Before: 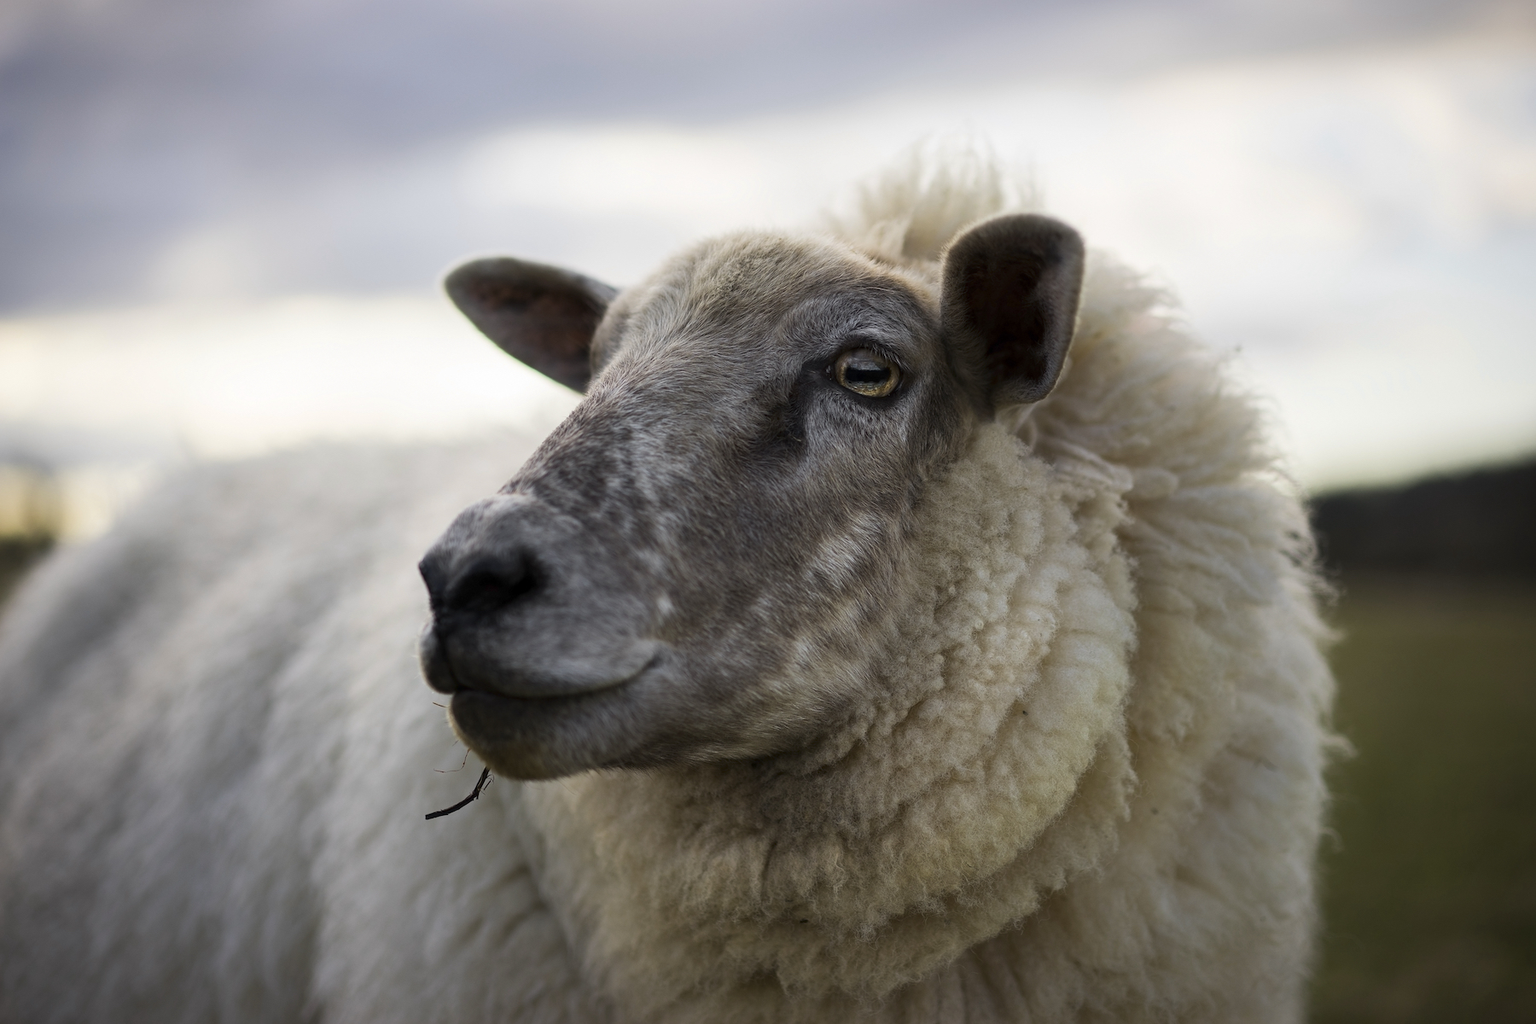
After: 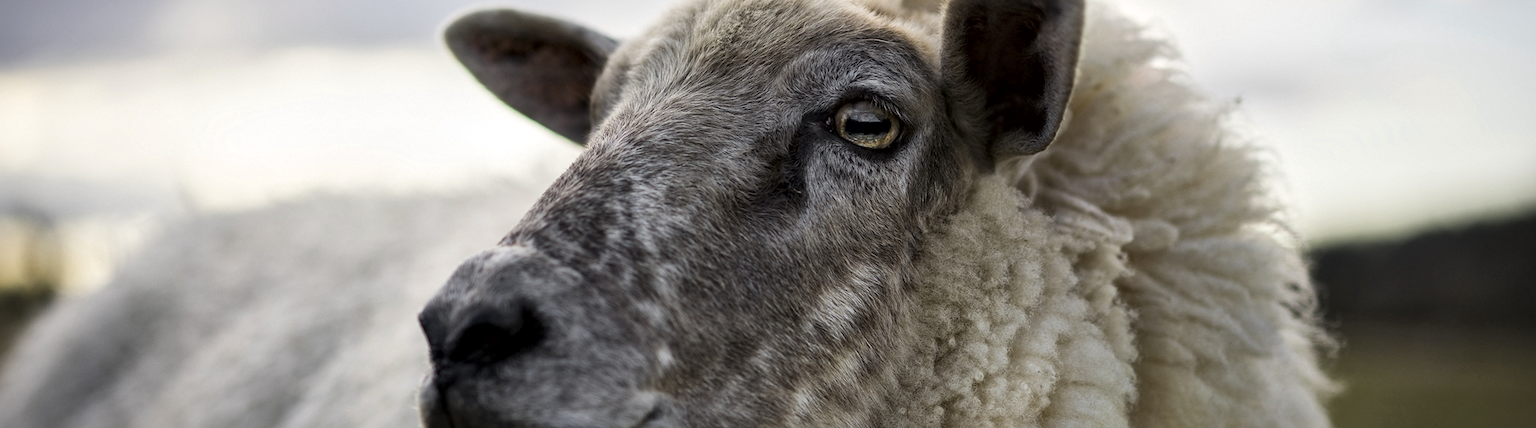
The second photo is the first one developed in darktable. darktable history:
crop and rotate: top 24.291%, bottom 33.843%
local contrast: mode bilateral grid, contrast 20, coarseness 19, detail 163%, midtone range 0.2
